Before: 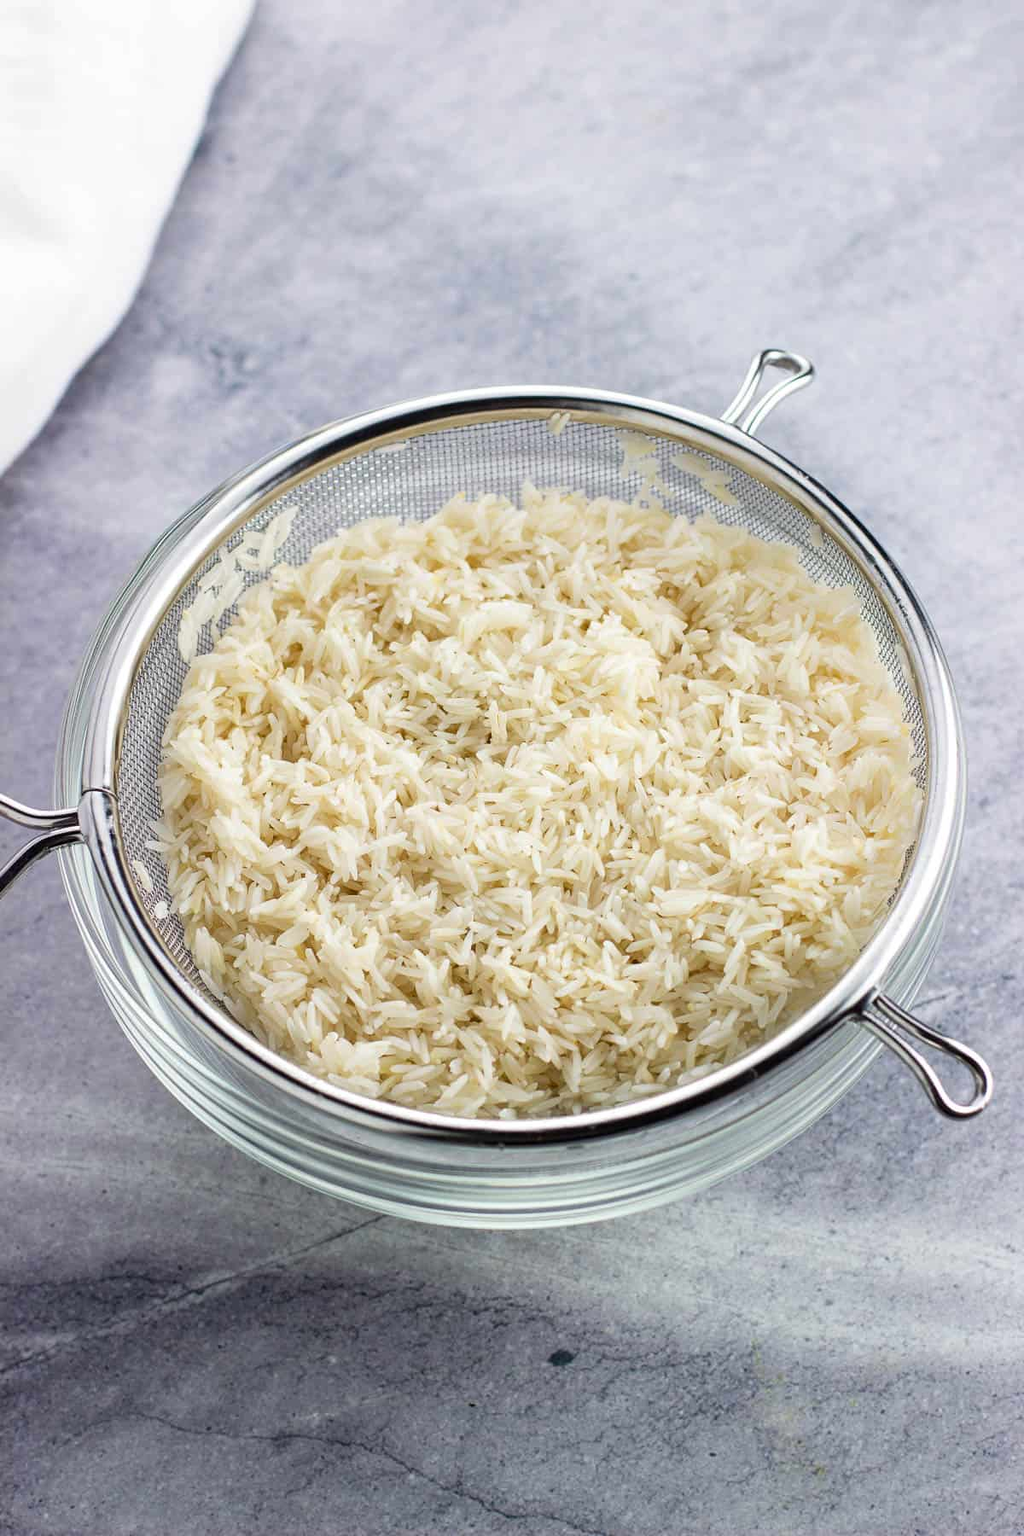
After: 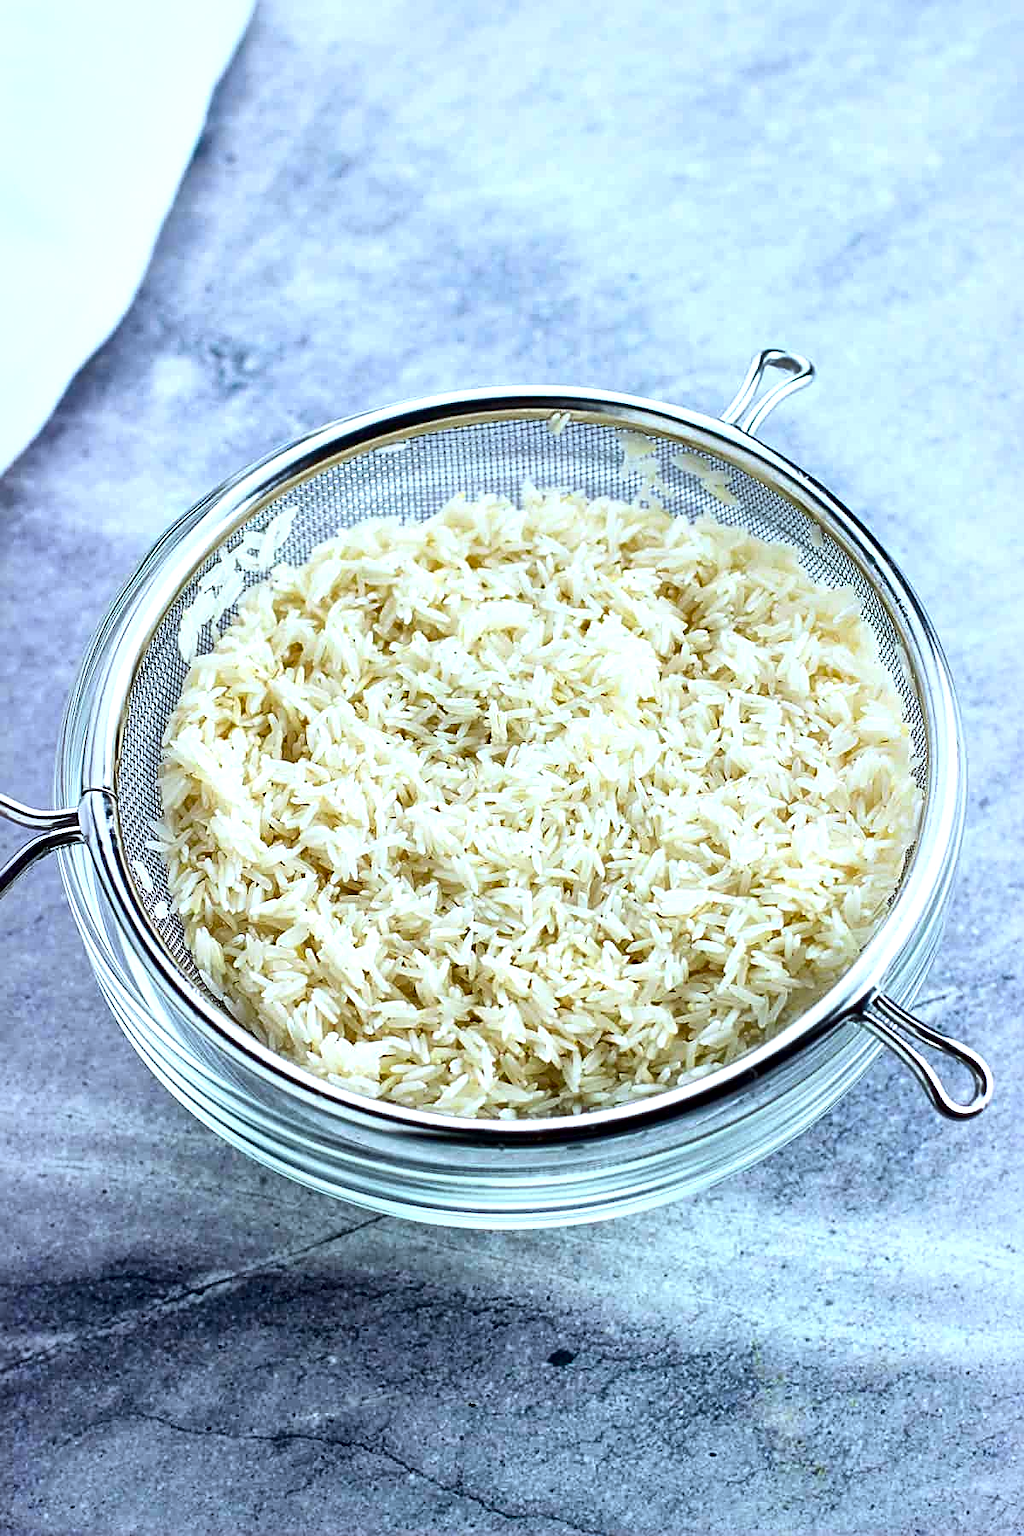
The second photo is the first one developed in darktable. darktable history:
exposure: black level correction 0.001, exposure 0.192 EV, compensate highlight preservation false
color calibration: illuminant F (fluorescent), F source F9 (Cool White Deluxe 4150 K) – high CRI, x 0.374, y 0.373, temperature 4155.14 K
sharpen: on, module defaults
local contrast: mode bilateral grid, contrast 70, coarseness 76, detail 181%, midtone range 0.2
contrast brightness saturation: contrast 0.168, saturation 0.33
